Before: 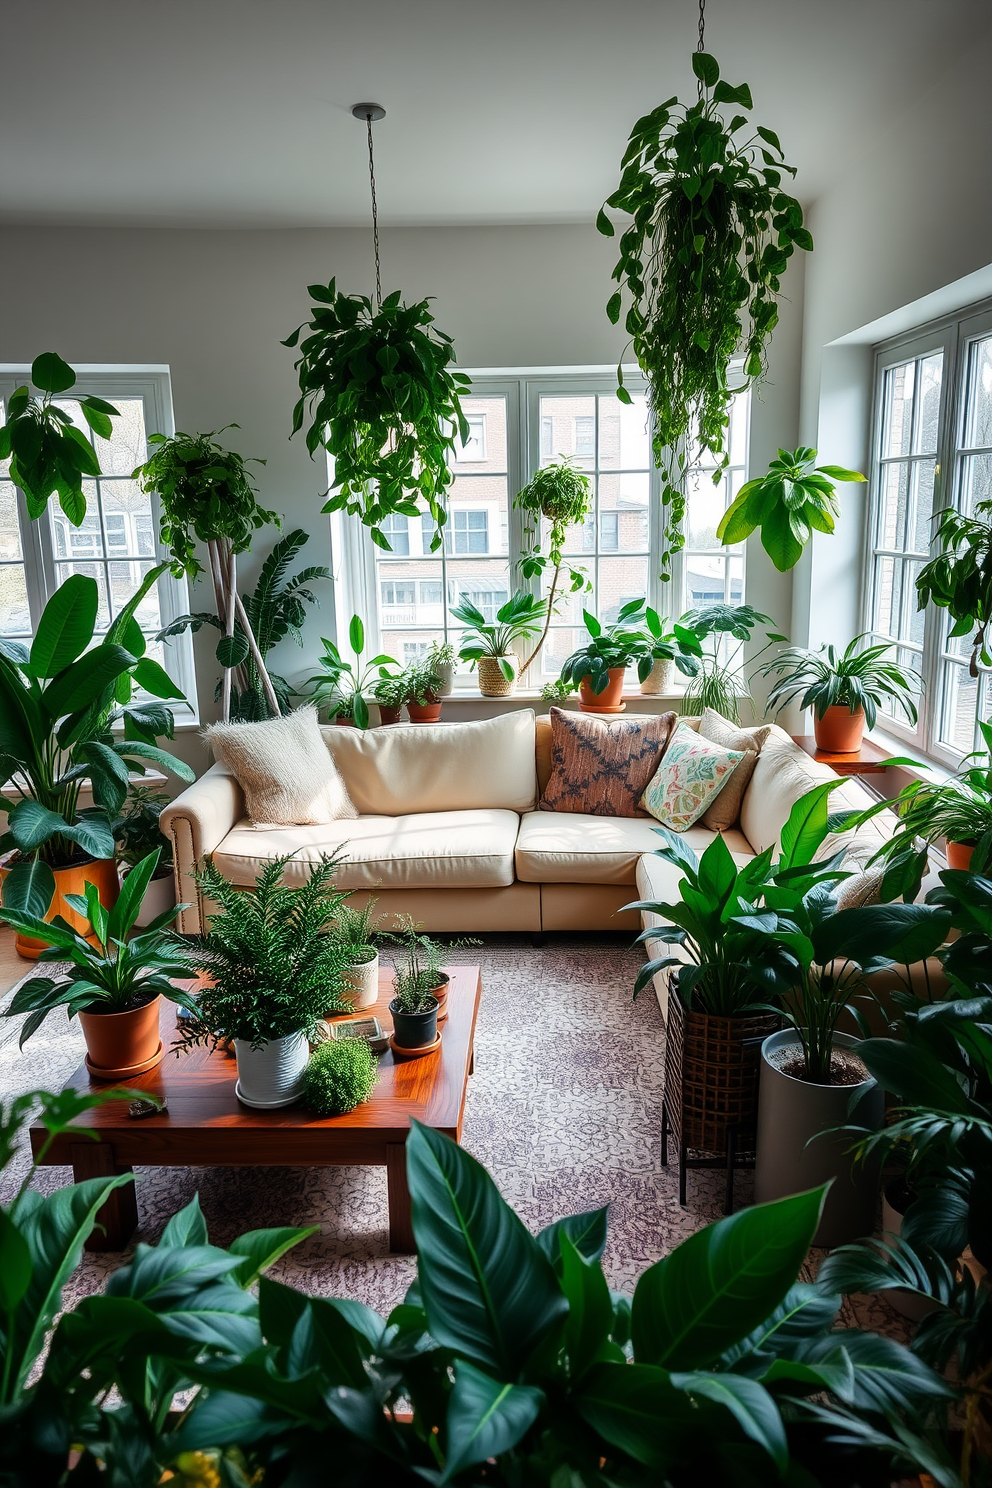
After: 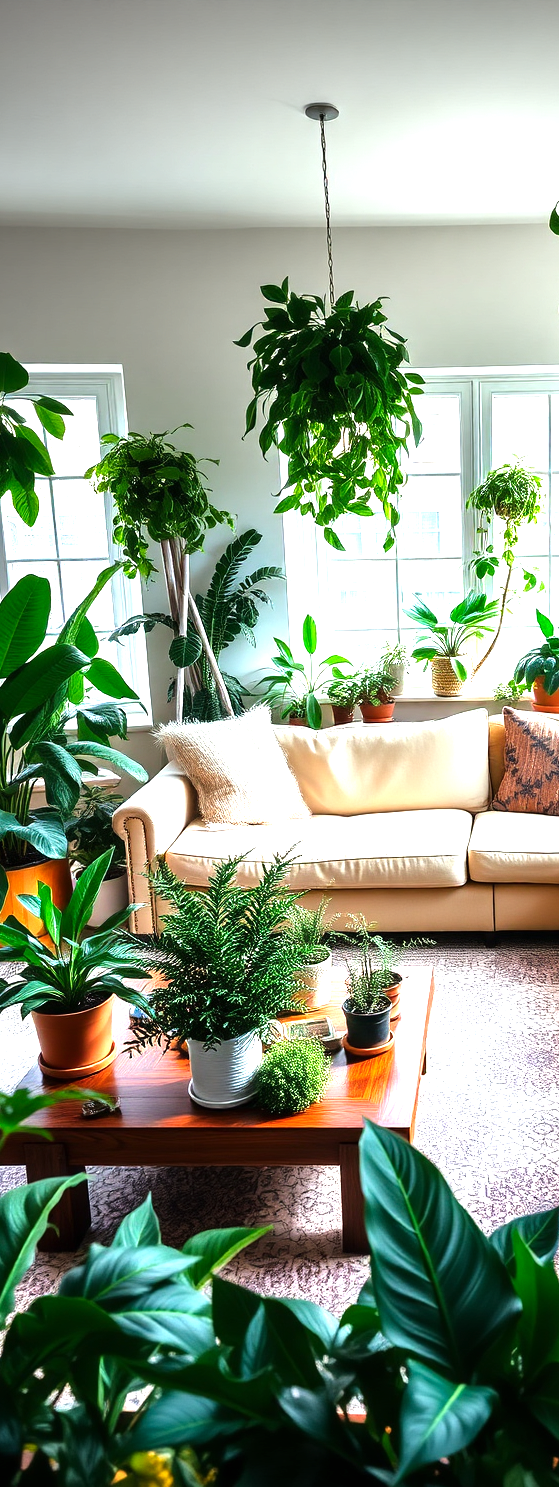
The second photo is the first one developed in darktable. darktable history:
crop: left 4.811%, right 38.739%
exposure: black level correction 0, exposure 0.498 EV, compensate exposure bias true, compensate highlight preservation false
tone equalizer: -8 EV -0.377 EV, -7 EV -0.425 EV, -6 EV -0.334 EV, -5 EV -0.252 EV, -3 EV 0.254 EV, -2 EV 0.322 EV, -1 EV 0.365 EV, +0 EV 0.43 EV, mask exposure compensation -0.5 EV
color balance rgb: perceptual saturation grading › global saturation -1.392%, perceptual brilliance grading › global brilliance 11.753%, global vibrance 20%
